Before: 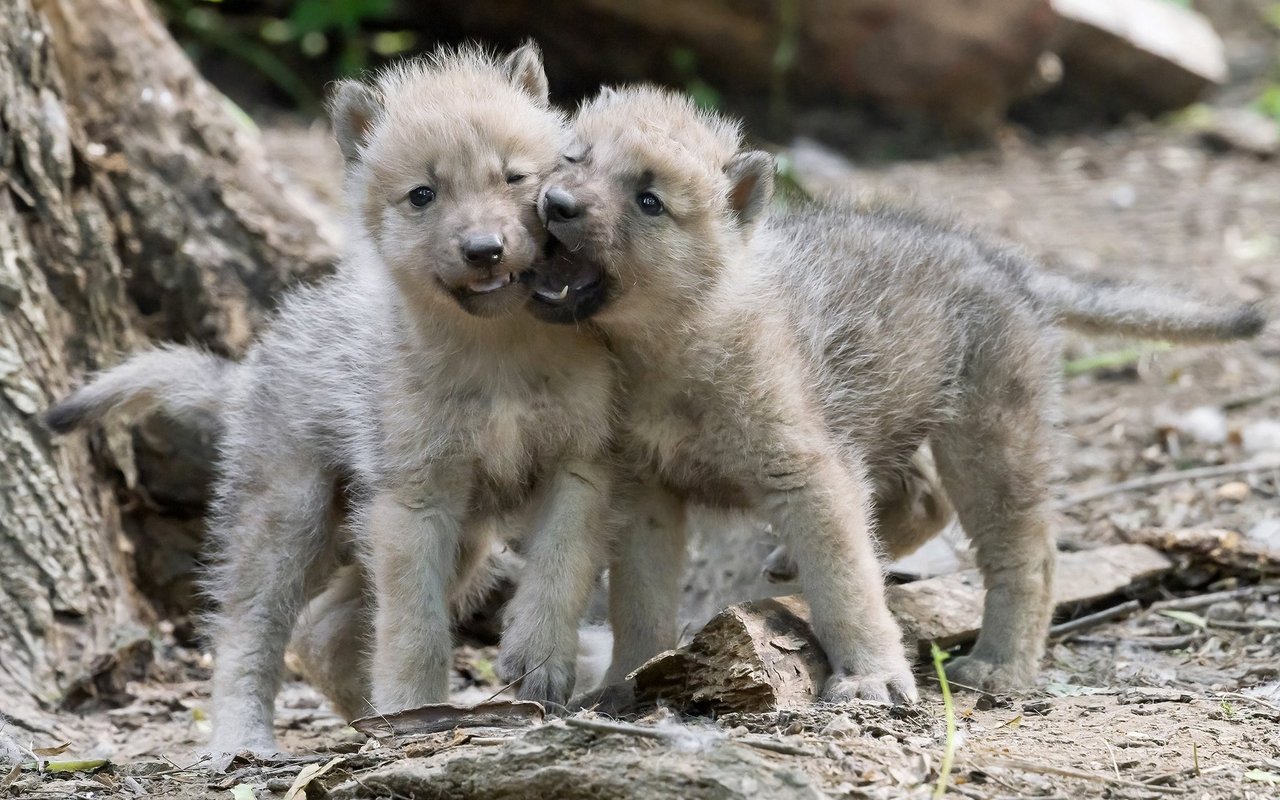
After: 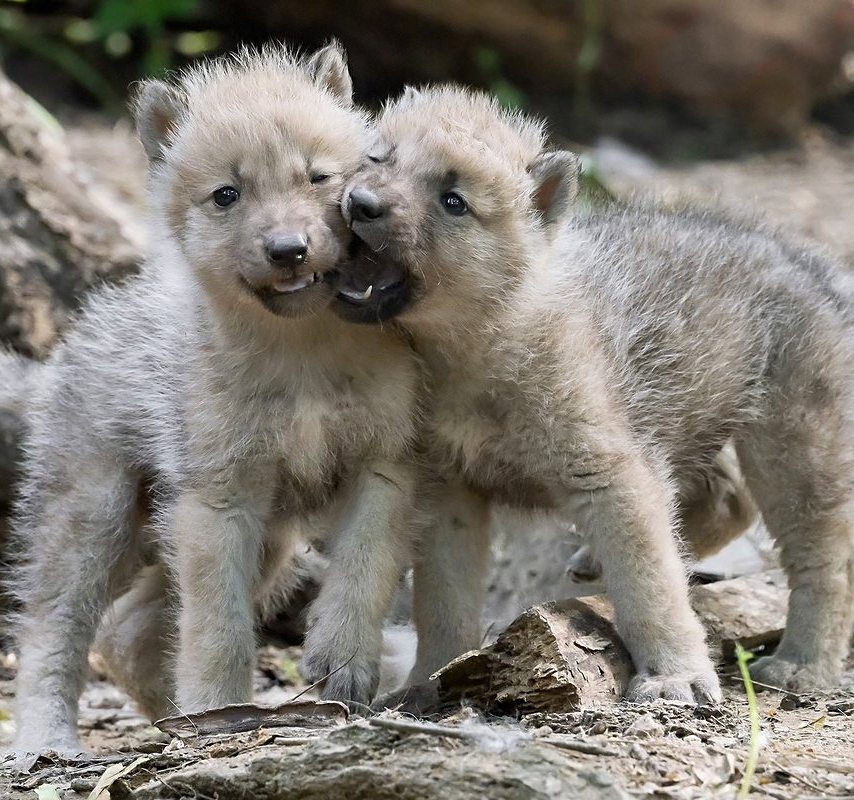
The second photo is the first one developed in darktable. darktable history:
crop and rotate: left 15.371%, right 17.846%
sharpen: radius 1.811, amount 0.397, threshold 1.368
